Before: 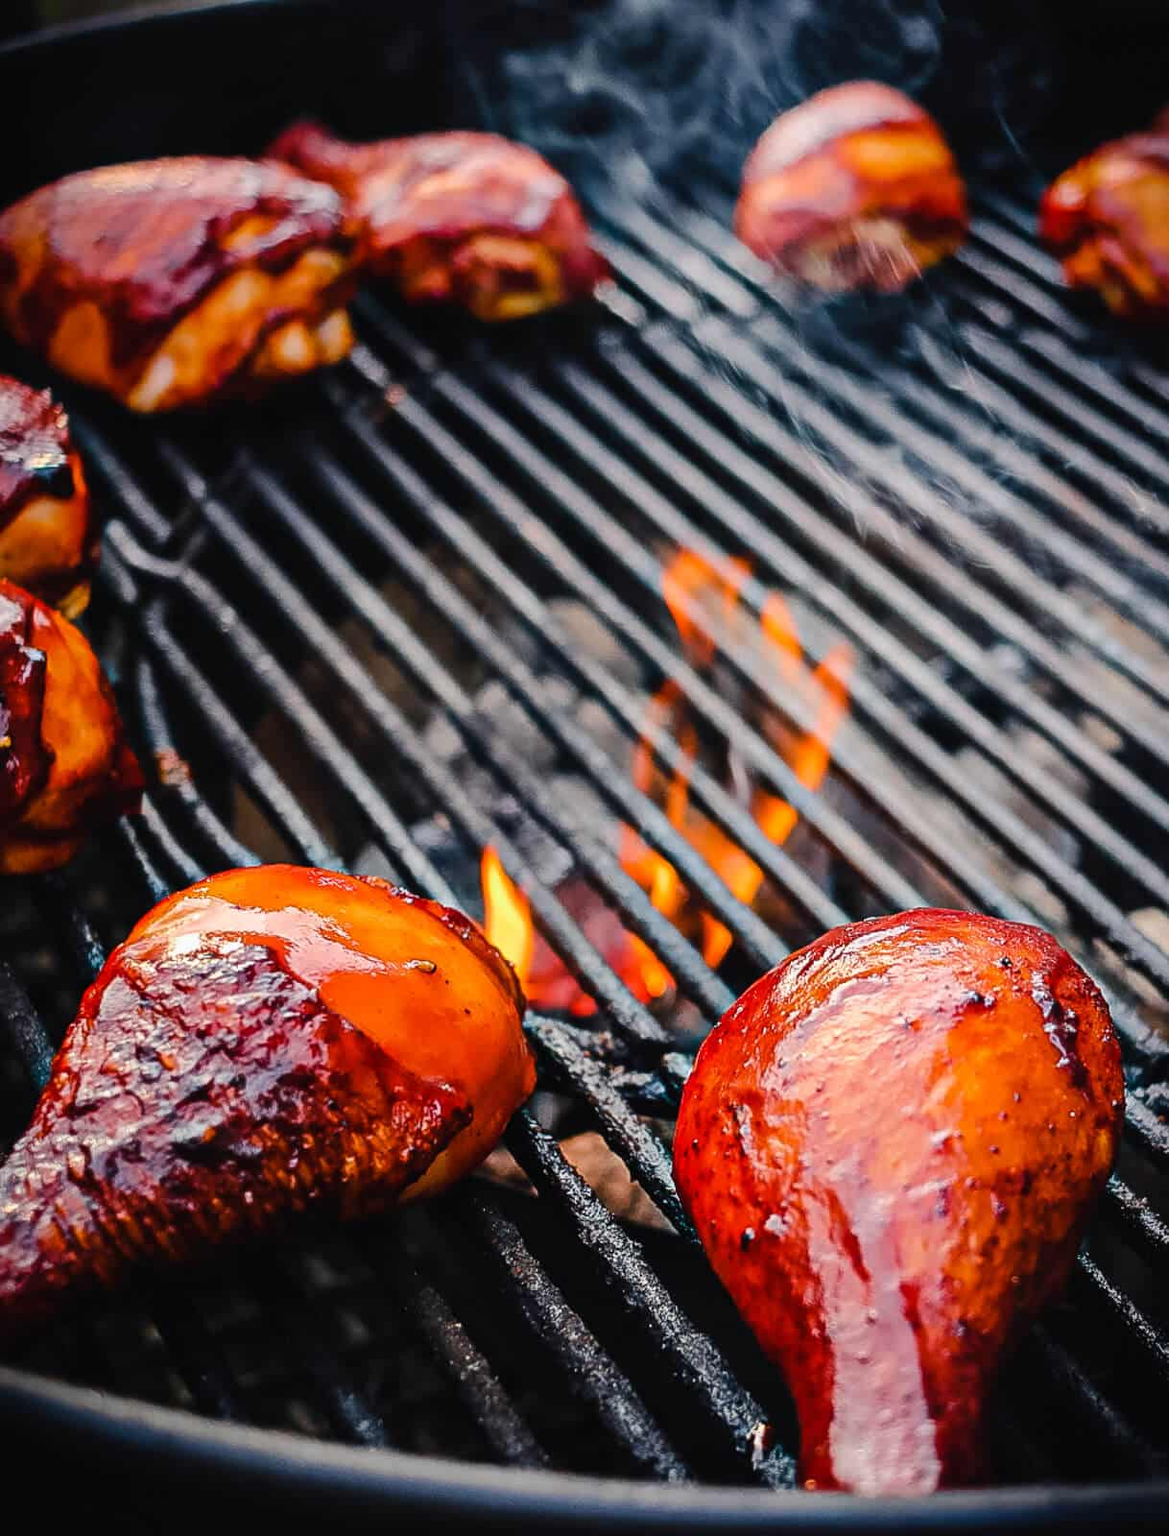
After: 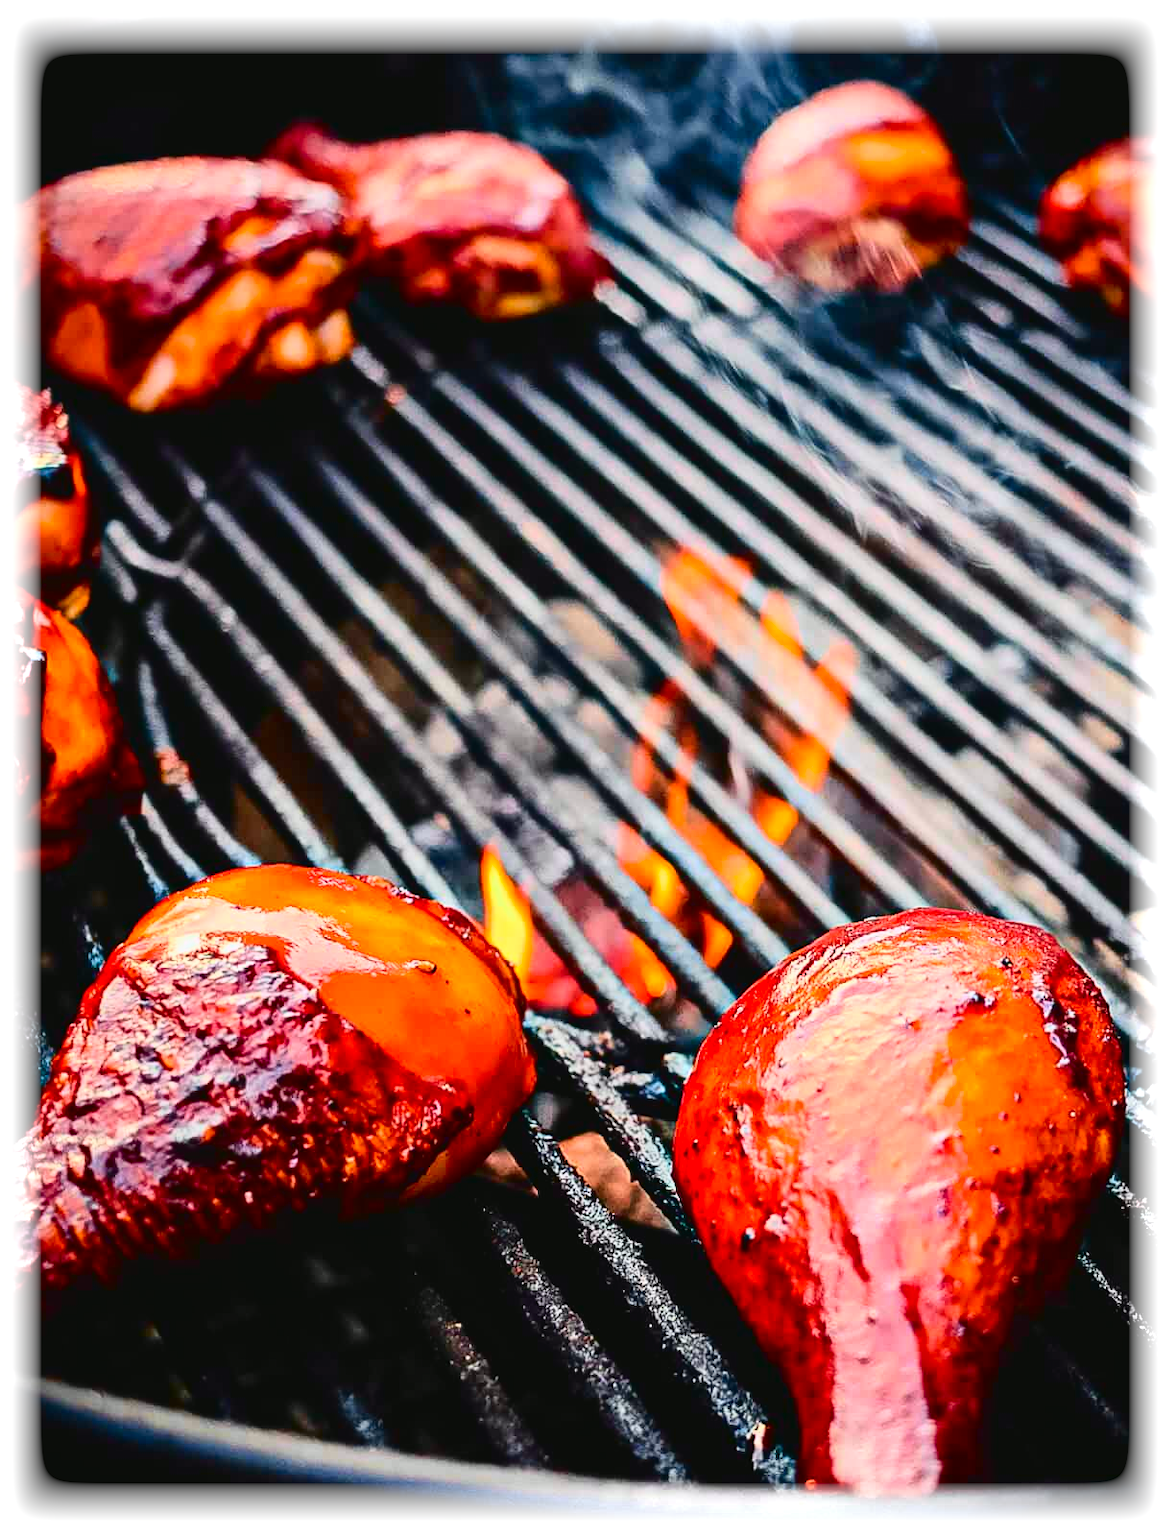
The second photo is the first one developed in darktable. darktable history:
vignetting: fall-off start 93%, fall-off radius 5%, brightness 1, saturation -0.49, automatic ratio true, width/height ratio 1.332, shape 0.04, unbound false
tone curve: curves: ch0 [(0.003, 0.032) (0.037, 0.037) (0.142, 0.117) (0.279, 0.311) (0.405, 0.49) (0.526, 0.651) (0.722, 0.857) (0.875, 0.946) (1, 0.98)]; ch1 [(0, 0) (0.305, 0.325) (0.453, 0.437) (0.482, 0.474) (0.501, 0.498) (0.515, 0.523) (0.559, 0.591) (0.6, 0.643) (0.656, 0.707) (1, 1)]; ch2 [(0, 0) (0.323, 0.277) (0.424, 0.396) (0.479, 0.484) (0.499, 0.502) (0.515, 0.537) (0.573, 0.602) (0.653, 0.675) (0.75, 0.756) (1, 1)], color space Lab, independent channels, preserve colors none
color balance: output saturation 110%
